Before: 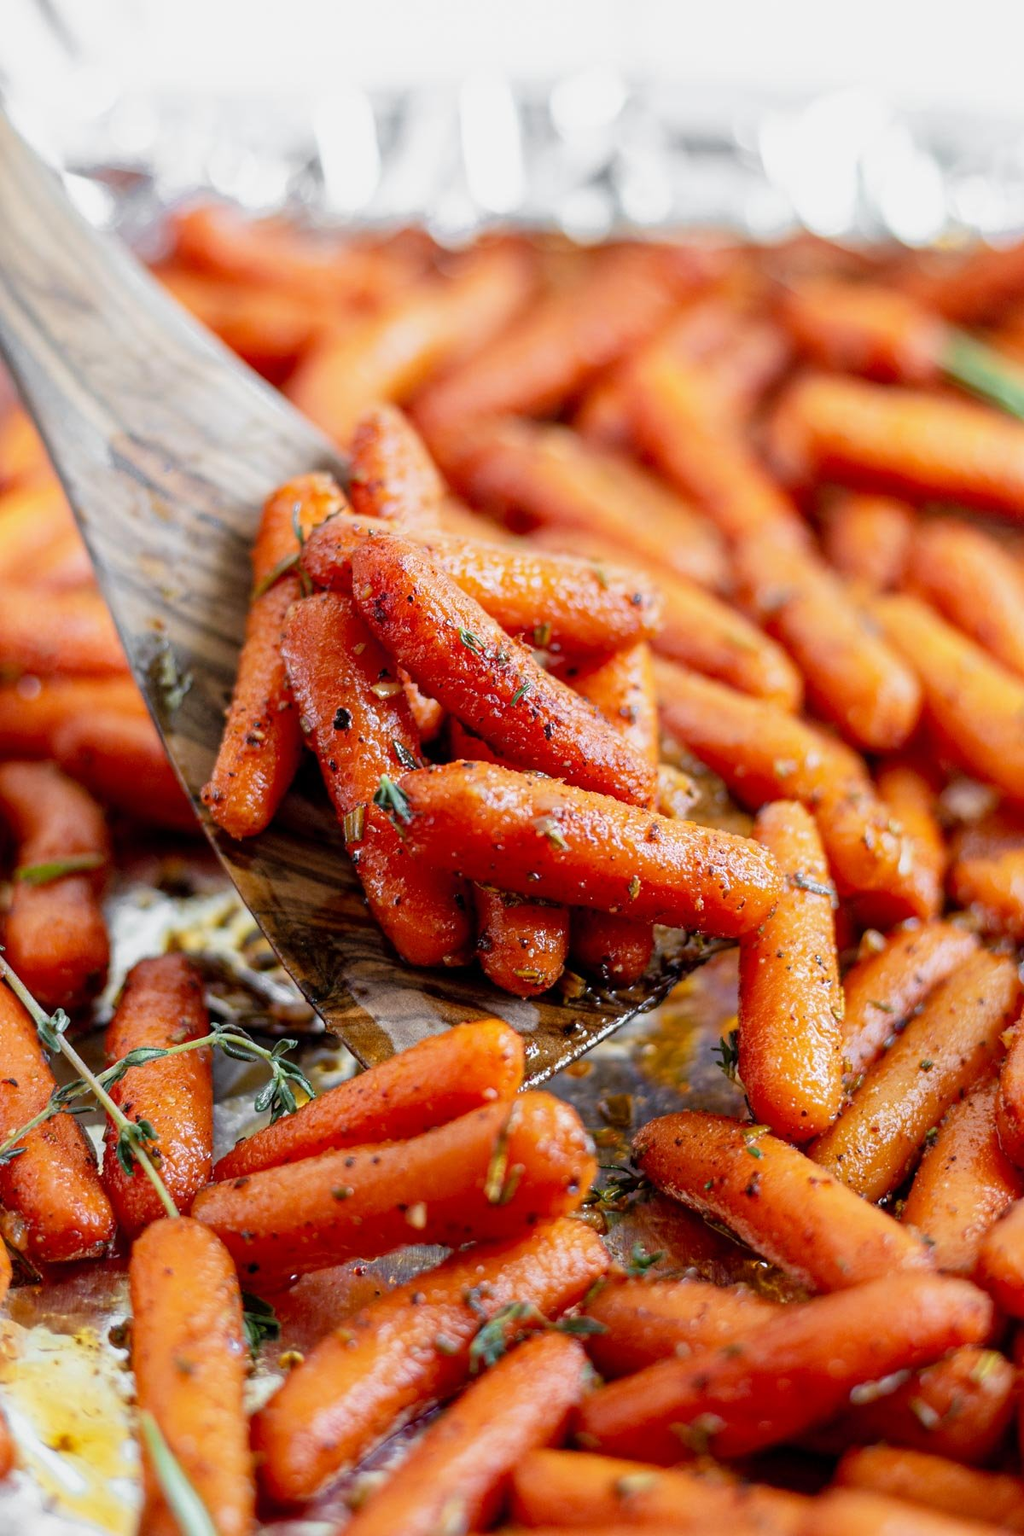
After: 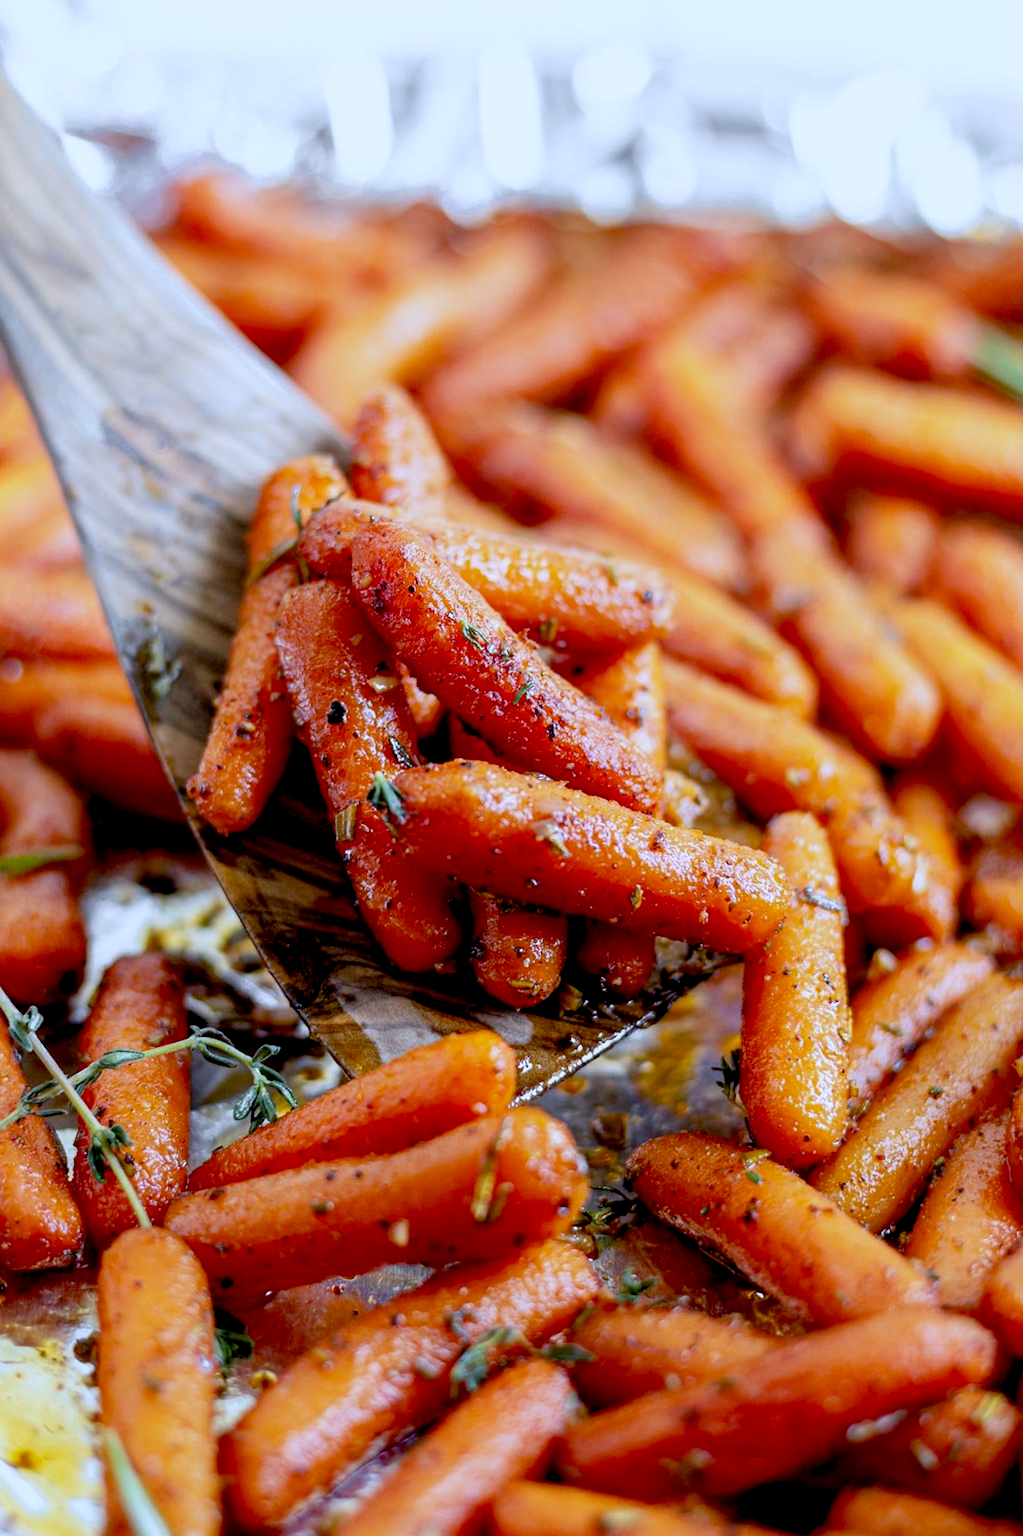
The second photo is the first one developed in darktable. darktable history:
crop and rotate: angle -1.69°
exposure: black level correction 0.012, compensate highlight preservation false
white balance: red 0.926, green 1.003, blue 1.133
